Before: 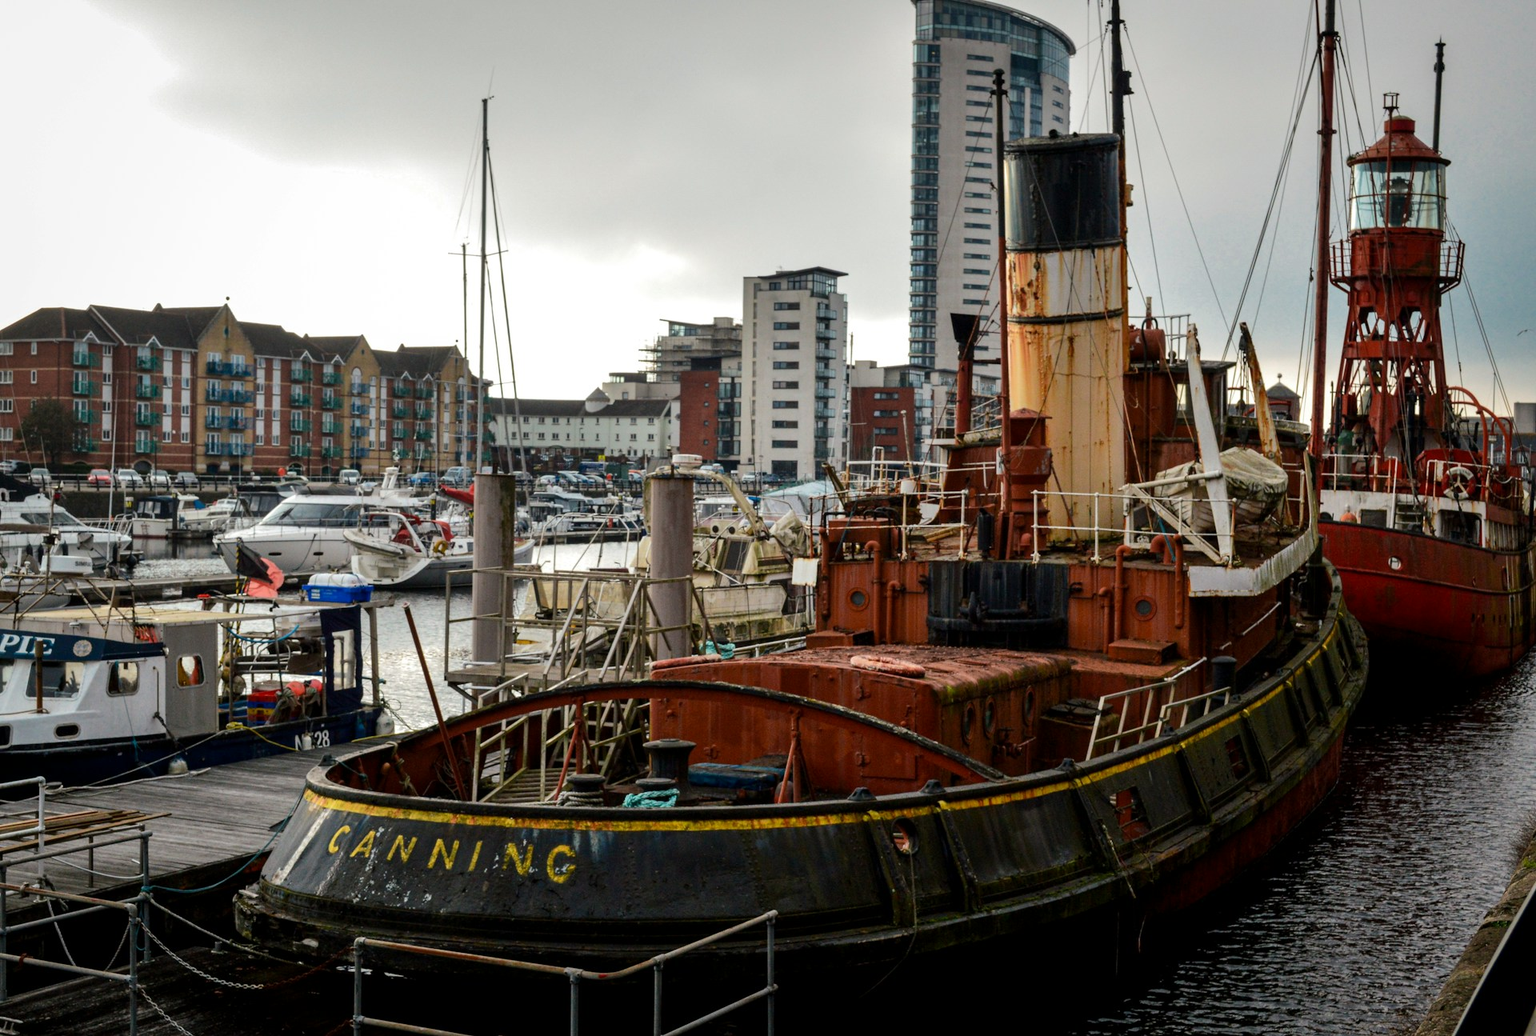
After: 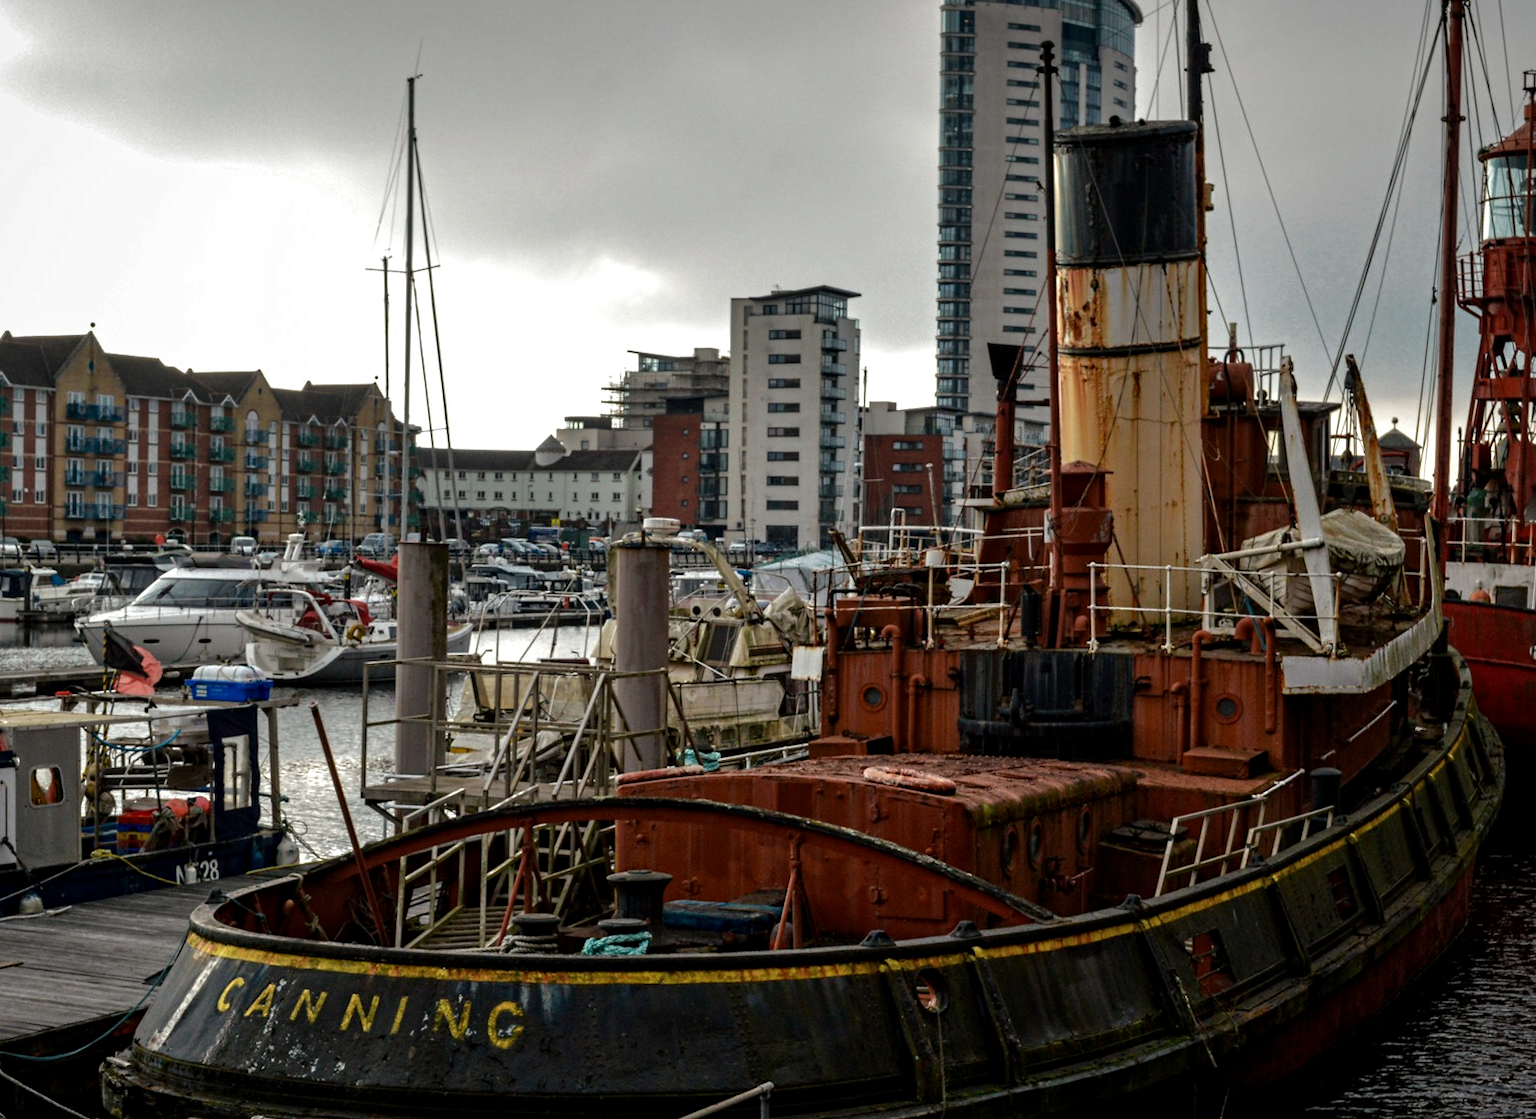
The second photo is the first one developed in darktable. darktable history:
crop: left 9.964%, top 3.527%, right 9.254%, bottom 9.183%
base curve: curves: ch0 [(0, 0) (0.595, 0.418) (1, 1)]
contrast equalizer: octaves 7, y [[0.5, 0.501, 0.525, 0.597, 0.58, 0.514], [0.5 ×6], [0.5 ×6], [0 ×6], [0 ×6]], mix 0.599
